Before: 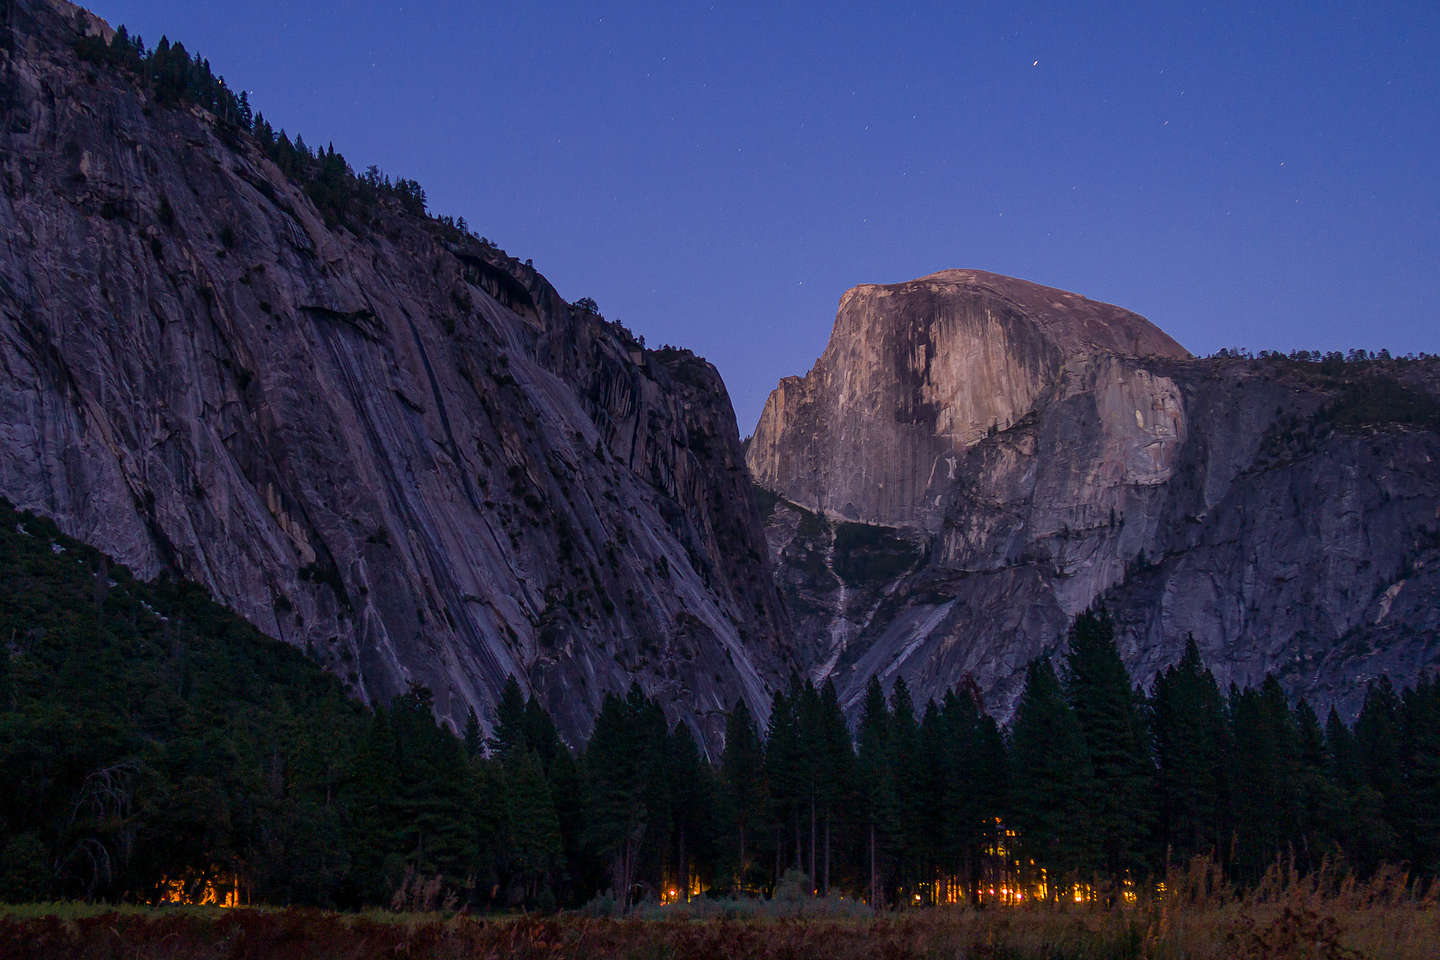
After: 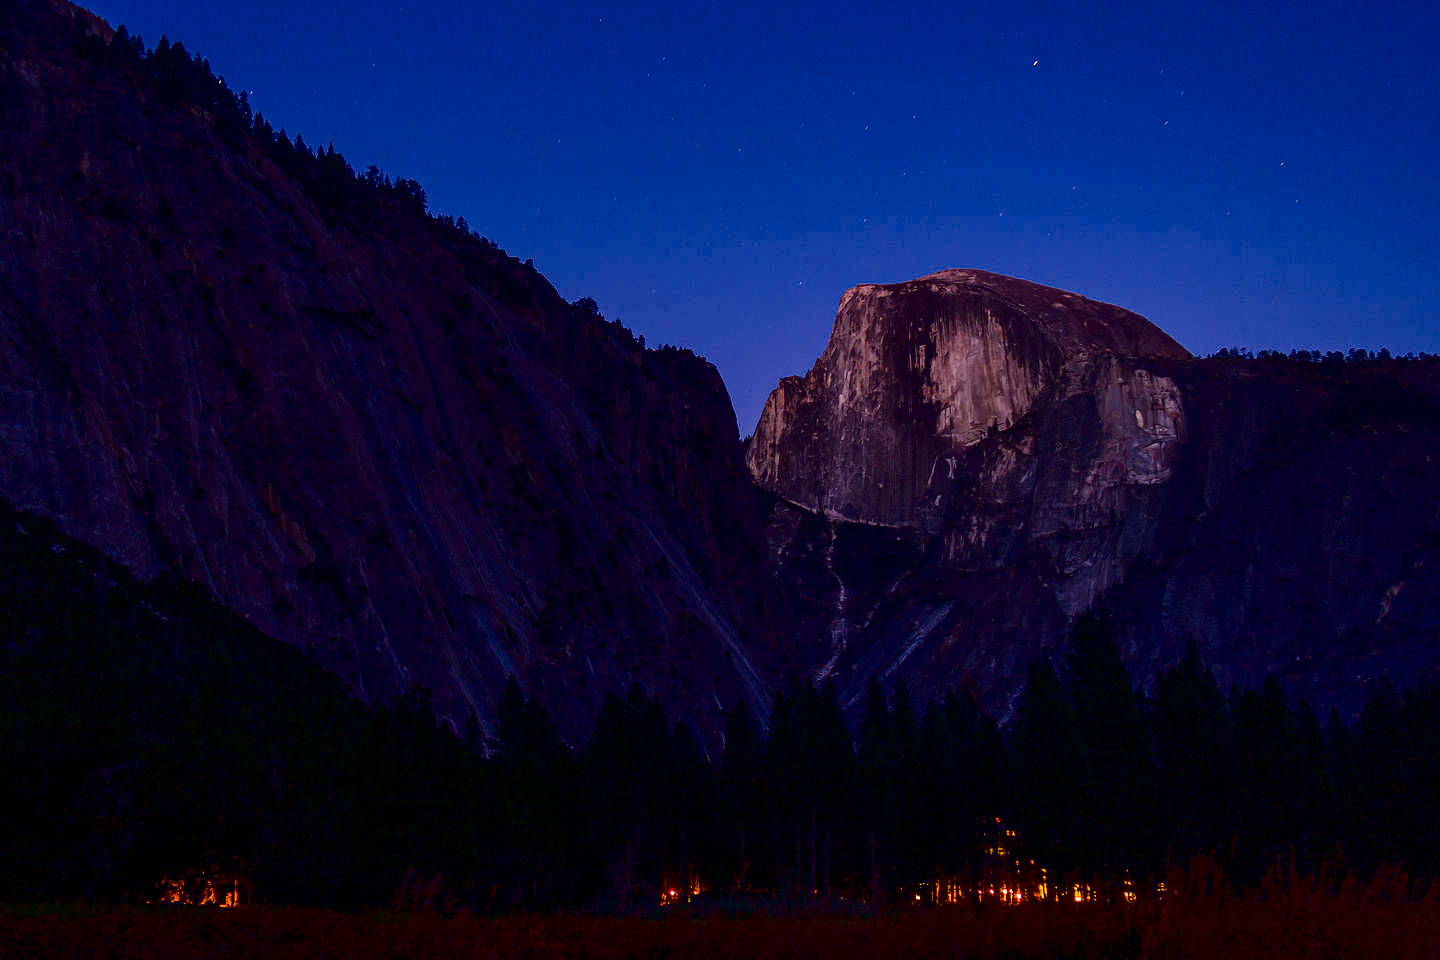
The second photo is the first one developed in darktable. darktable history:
white balance: red 1.066, blue 1.119
contrast brightness saturation: contrast 0.13, brightness -0.24, saturation 0.14
fill light: exposure -2 EV, width 8.6
